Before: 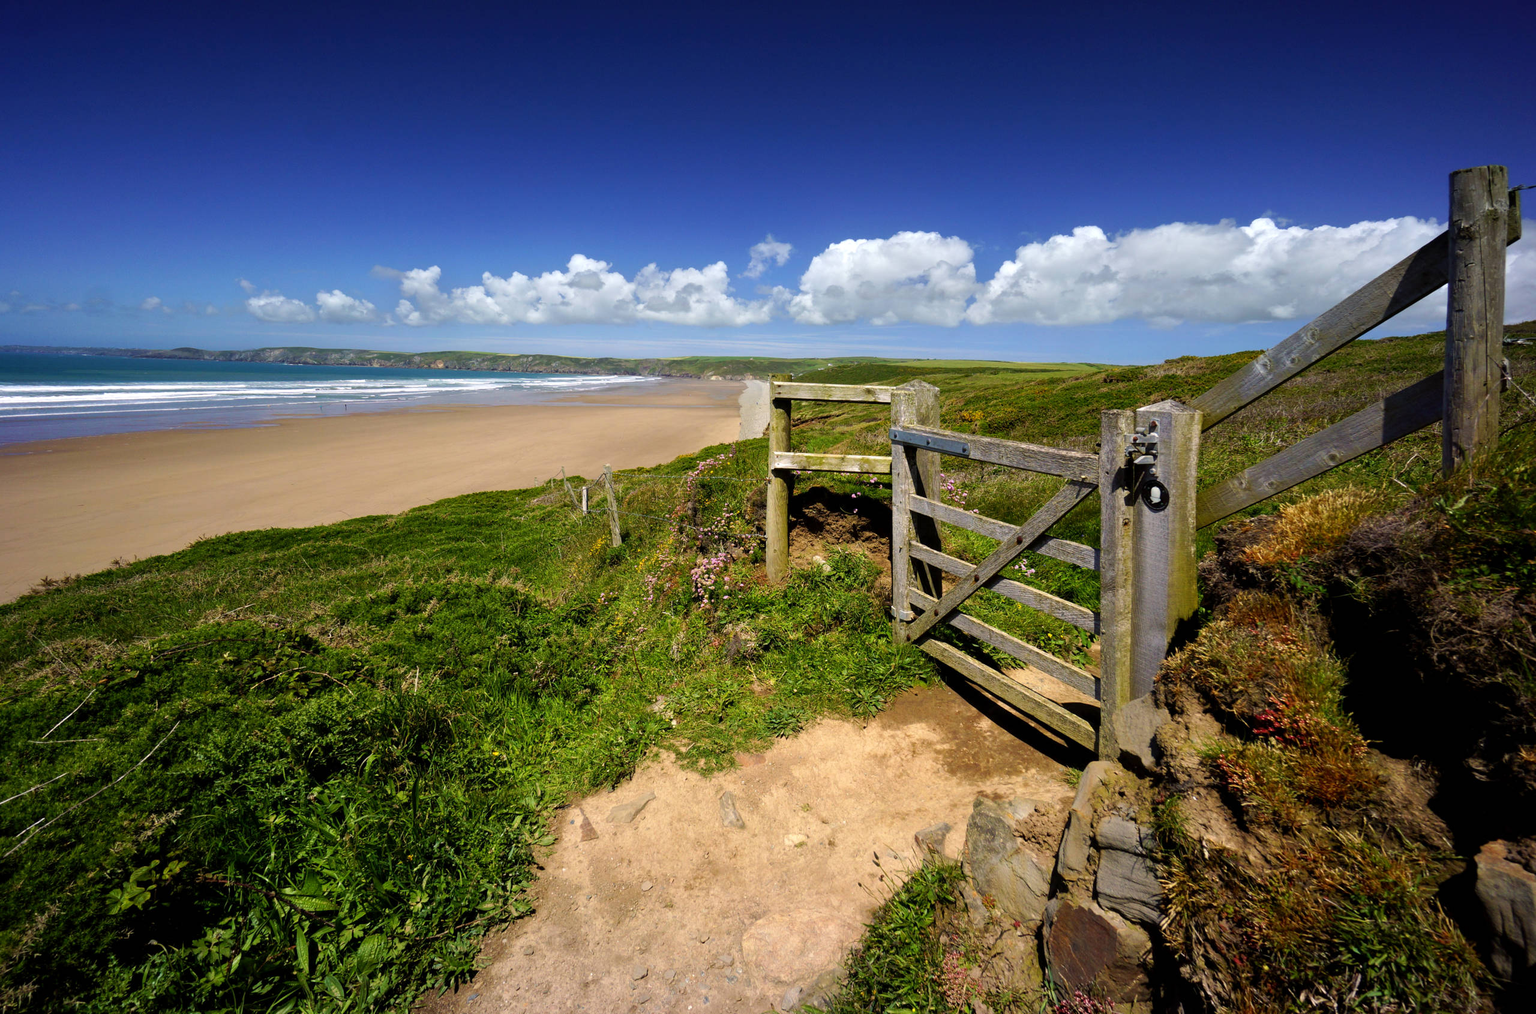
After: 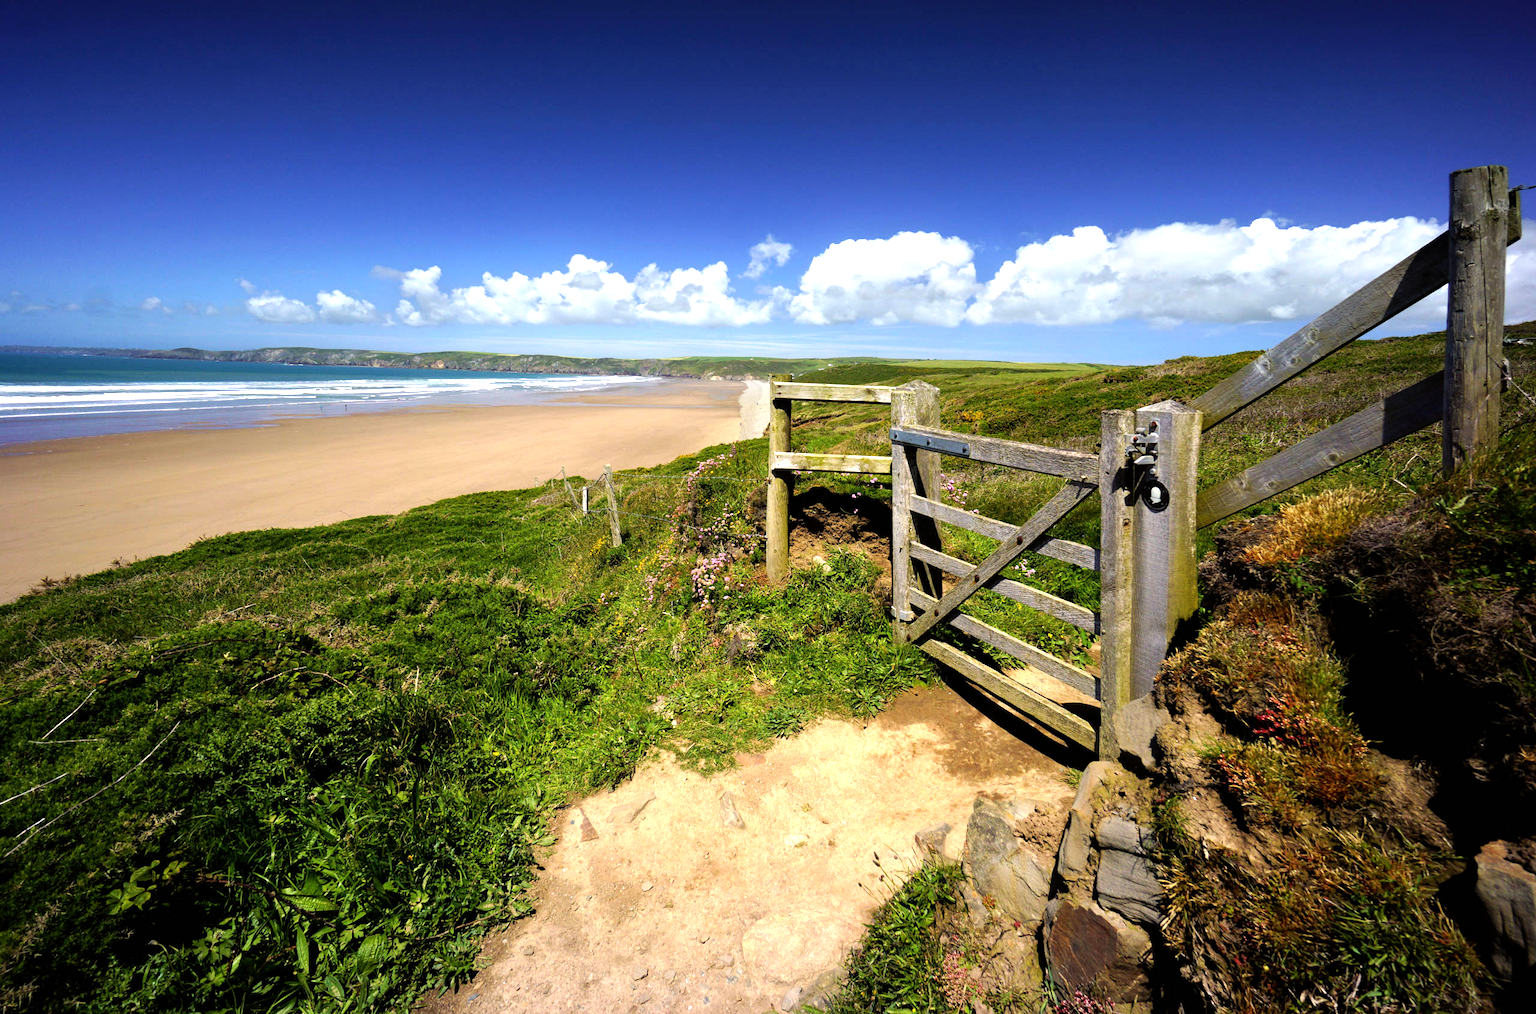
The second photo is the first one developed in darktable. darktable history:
tone equalizer: -8 EV -0.768 EV, -7 EV -0.721 EV, -6 EV -0.576 EV, -5 EV -0.368 EV, -3 EV 0.385 EV, -2 EV 0.6 EV, -1 EV 0.676 EV, +0 EV 0.742 EV
